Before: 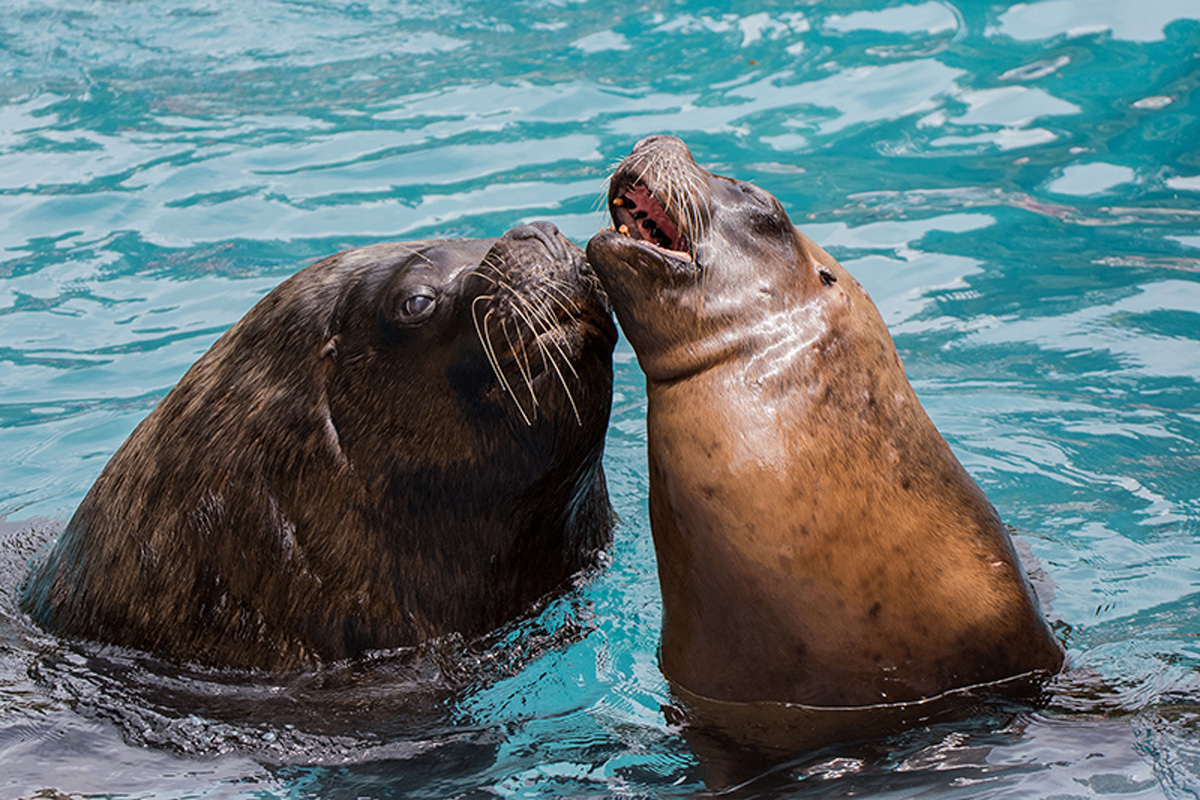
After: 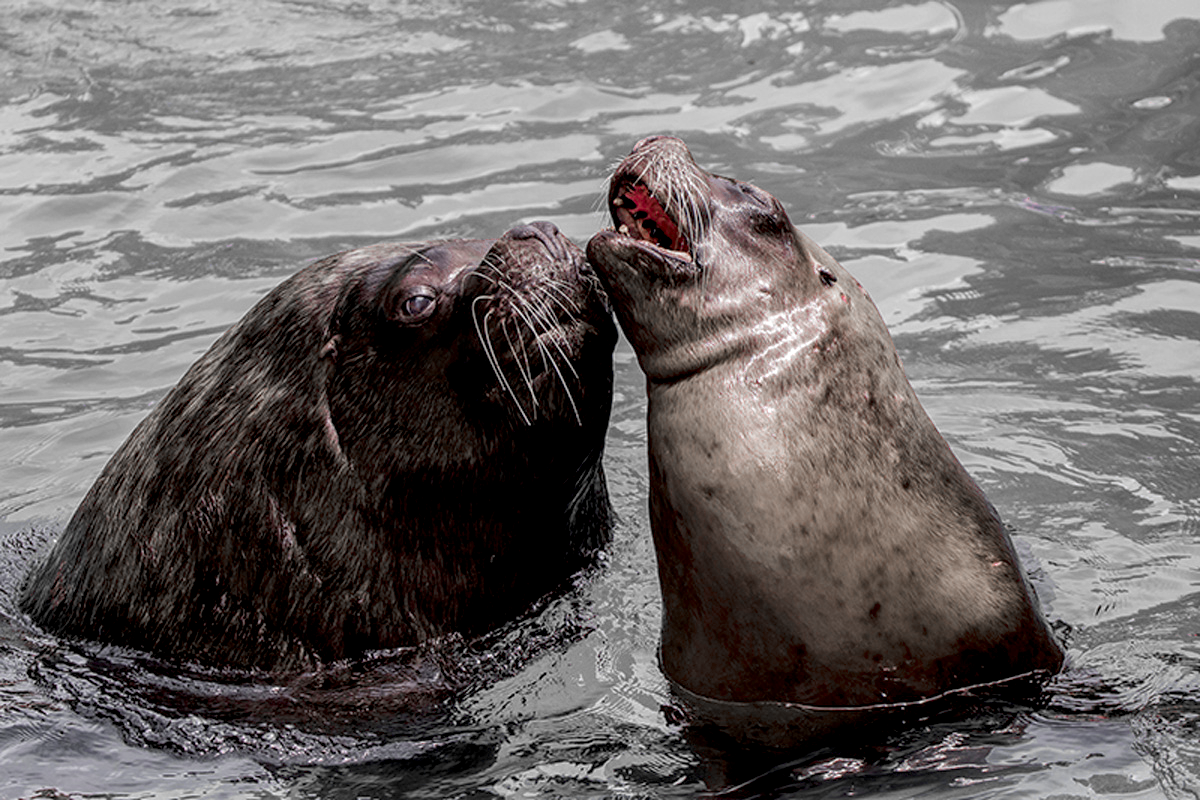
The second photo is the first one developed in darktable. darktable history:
exposure: black level correction 0.011, compensate highlight preservation false
color zones: curves: ch0 [(0, 0.278) (0.143, 0.5) (0.286, 0.5) (0.429, 0.5) (0.571, 0.5) (0.714, 0.5) (0.857, 0.5) (1, 0.5)]; ch1 [(0, 1) (0.143, 0.165) (0.286, 0) (0.429, 0) (0.571, 0) (0.714, 0) (0.857, 0.5) (1, 0.5)]; ch2 [(0, 0.508) (0.143, 0.5) (0.286, 0.5) (0.429, 0.5) (0.571, 0.5) (0.714, 0.5) (0.857, 0.5) (1, 0.5)]
local contrast: on, module defaults
